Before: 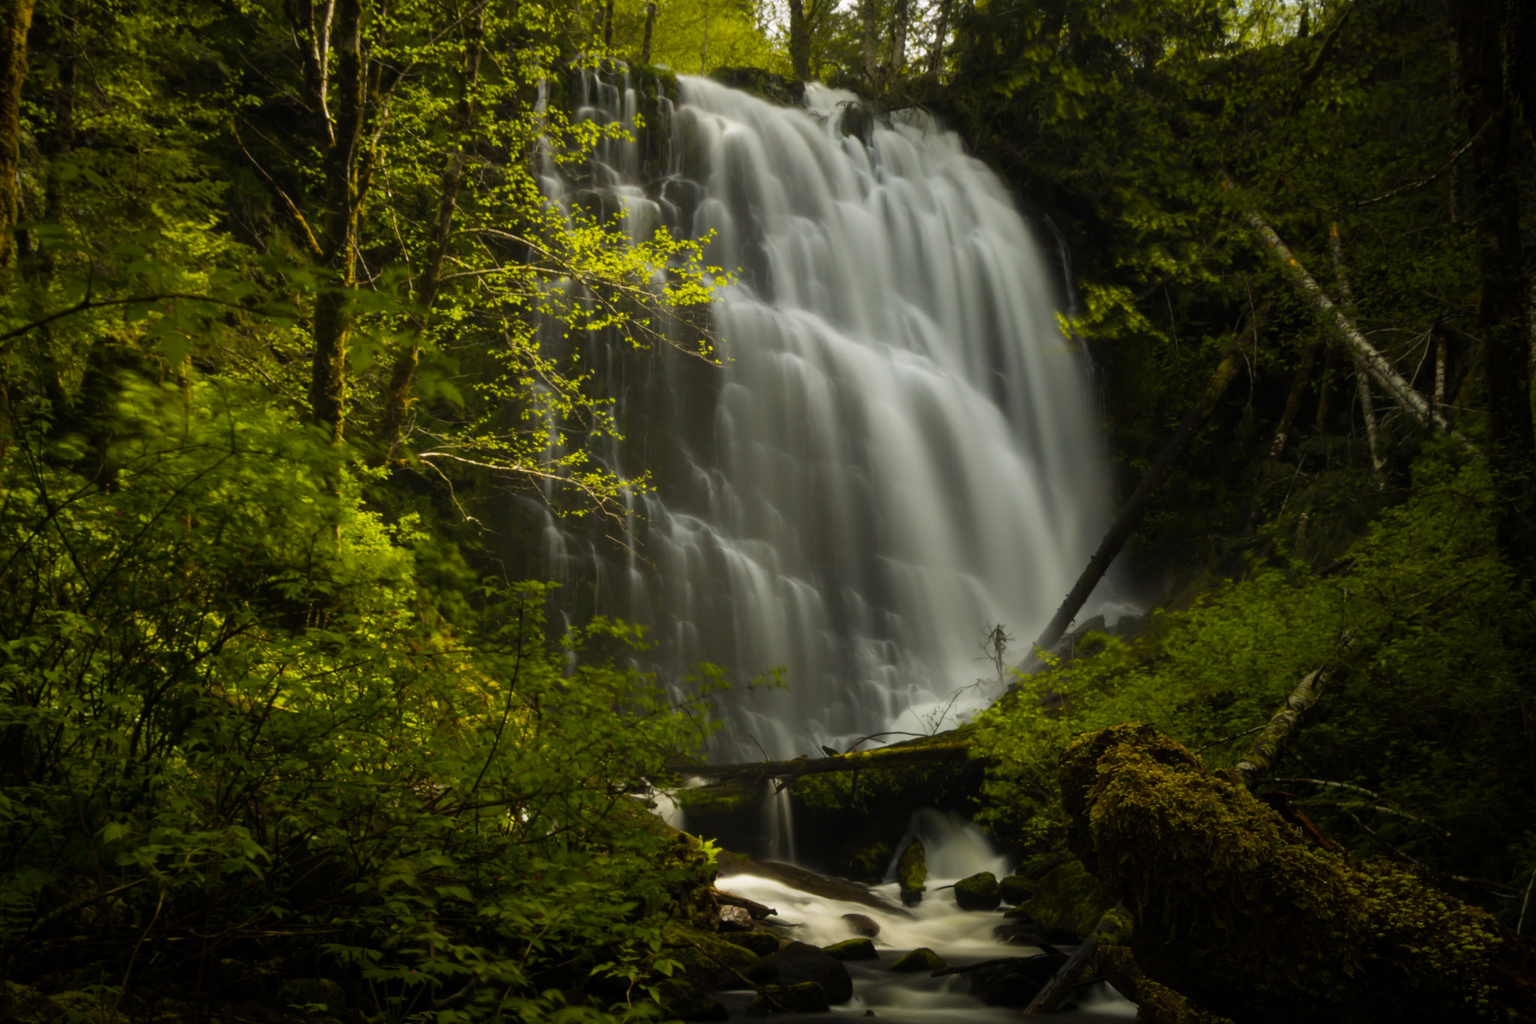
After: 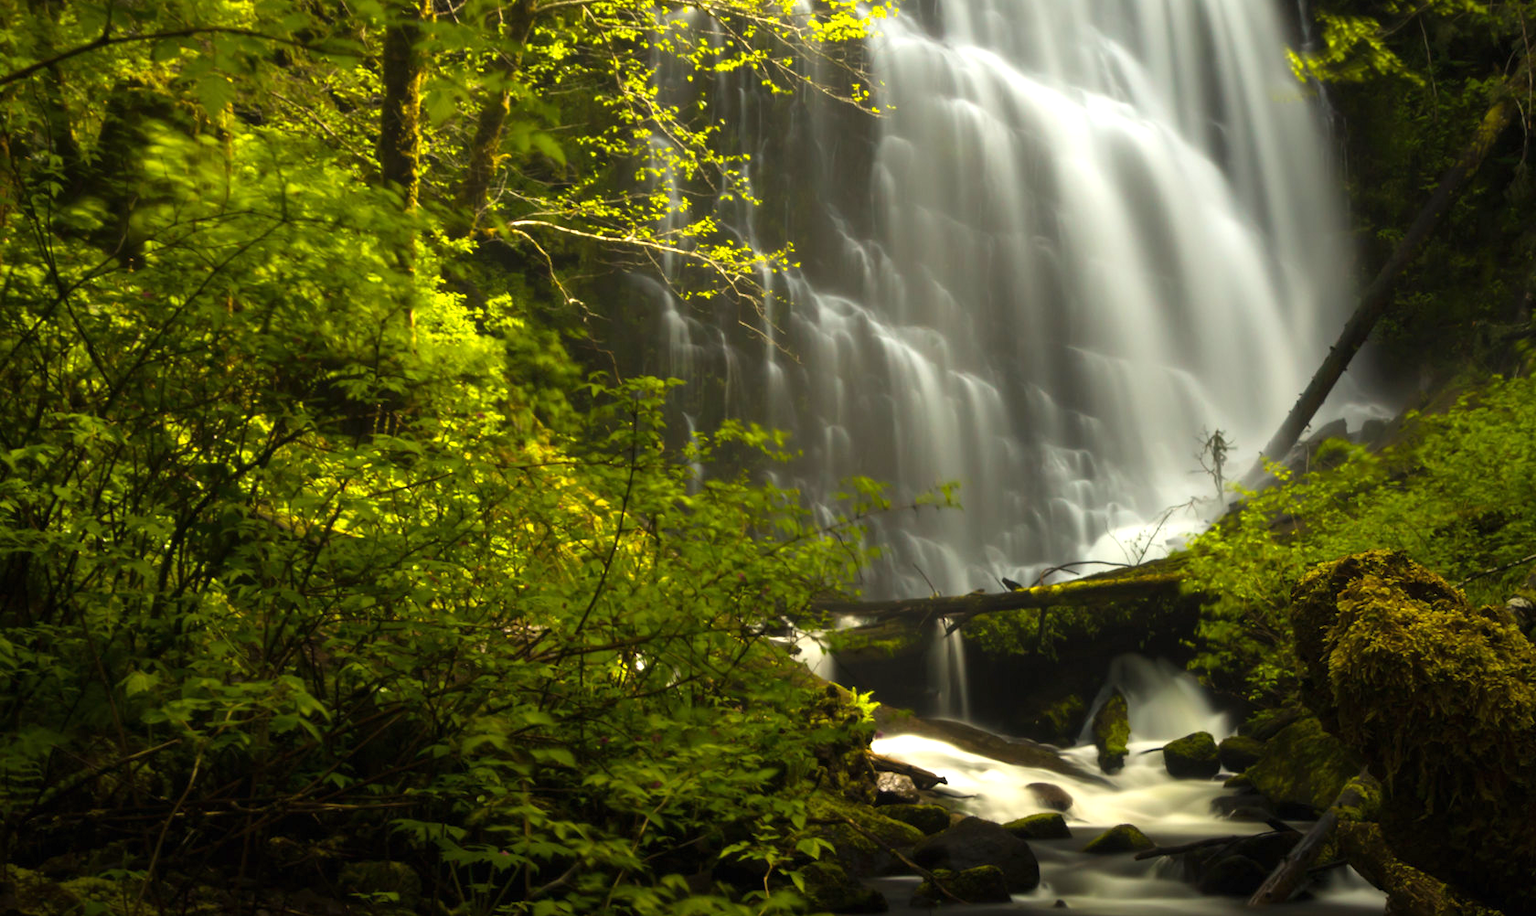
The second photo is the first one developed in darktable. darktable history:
exposure: black level correction 0, exposure 0.95 EV, compensate exposure bias true, compensate highlight preservation false
crop: top 26.531%, right 17.959%
rotate and perspective: crop left 0, crop top 0
levels: levels [0, 0.476, 0.951]
